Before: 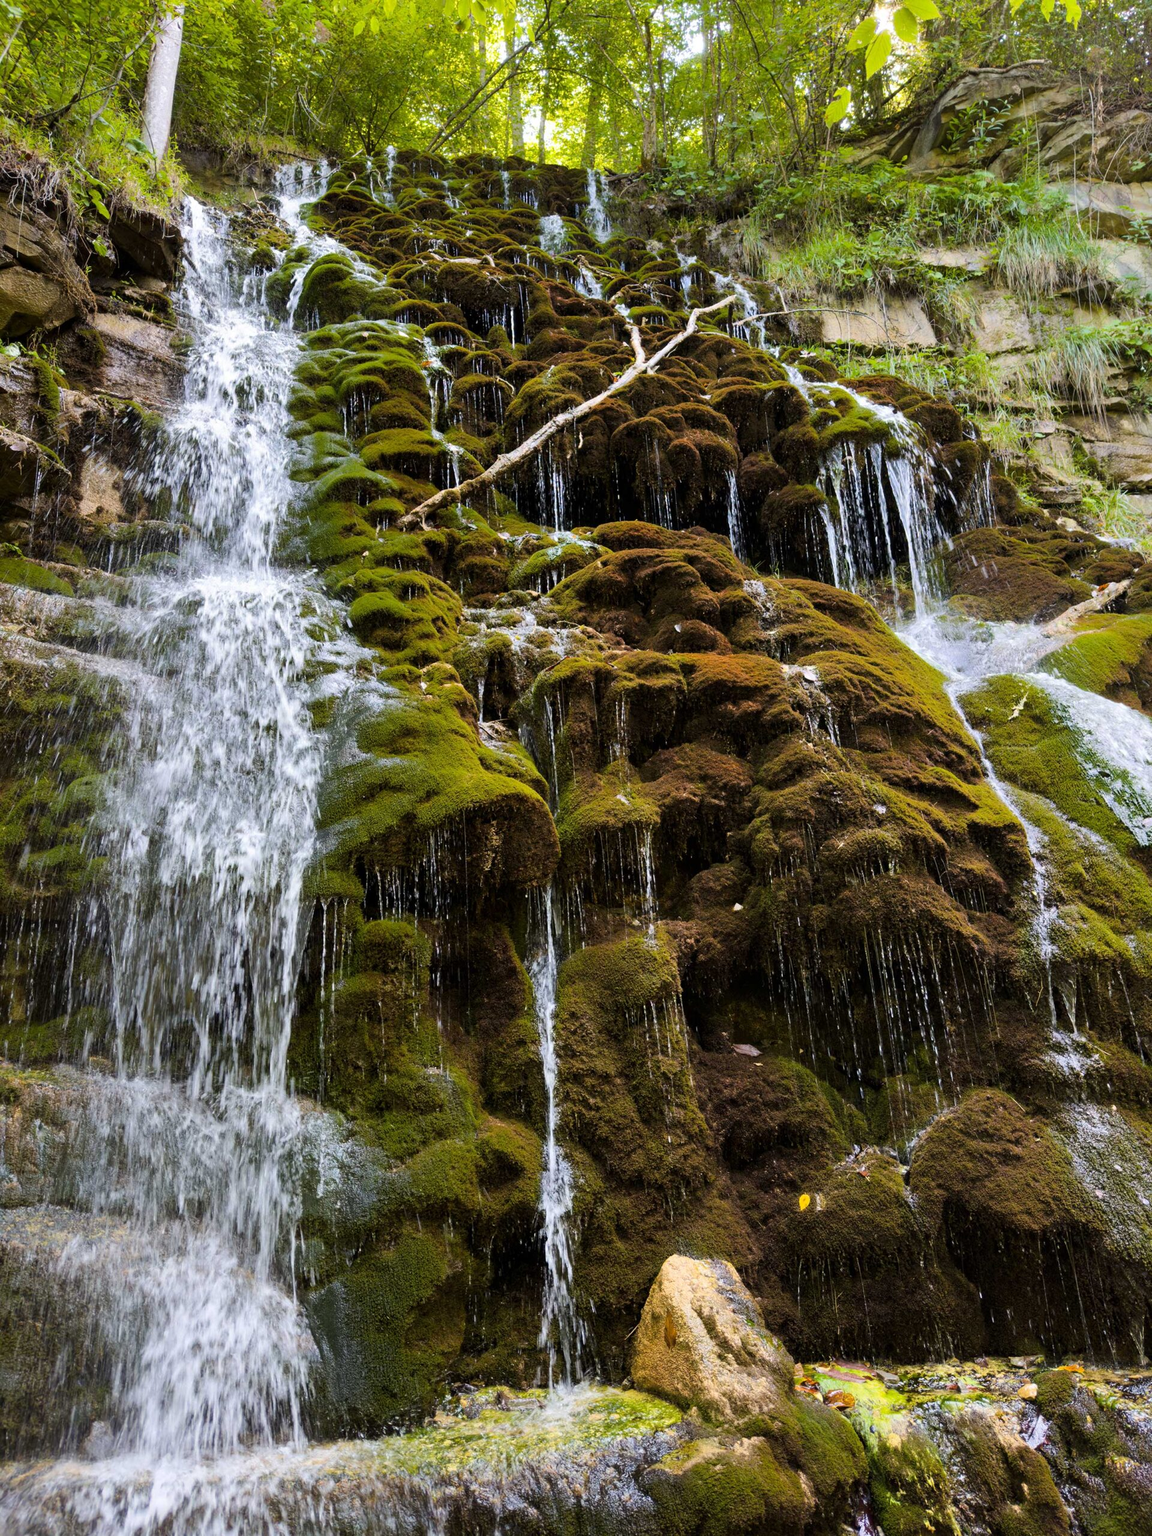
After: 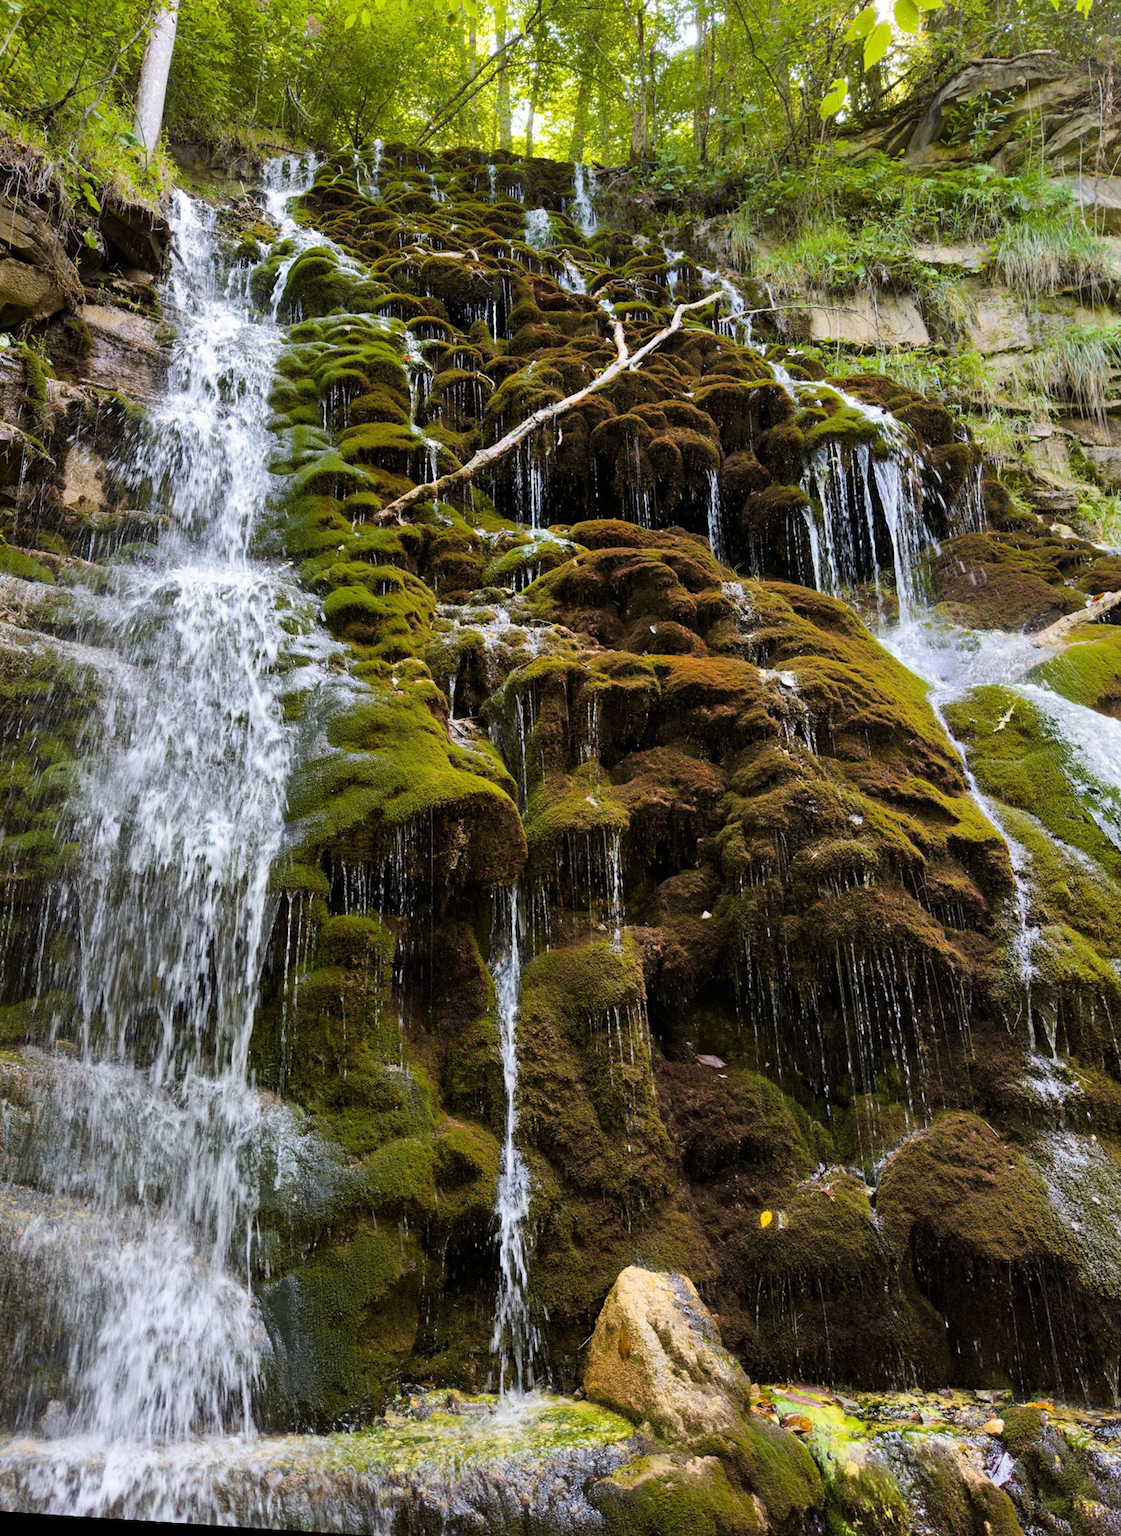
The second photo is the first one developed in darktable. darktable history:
crop and rotate: angle -1.69°
rotate and perspective: lens shift (horizontal) -0.055, automatic cropping off
